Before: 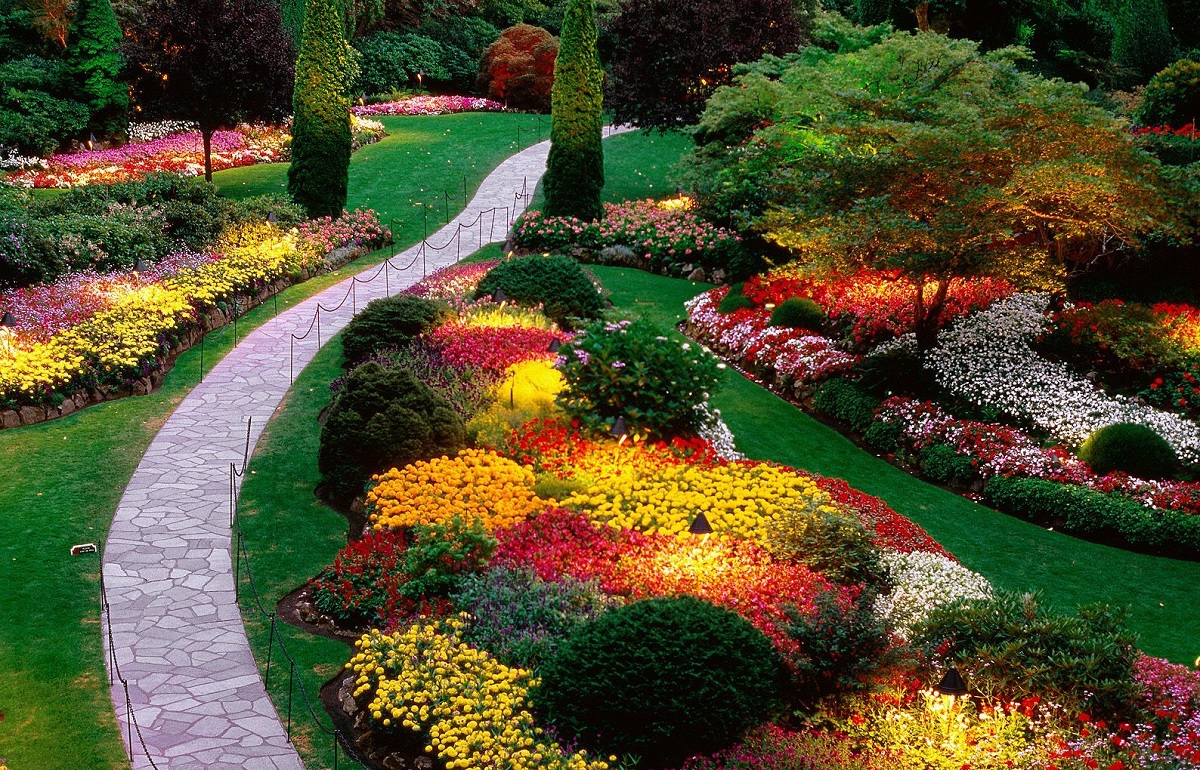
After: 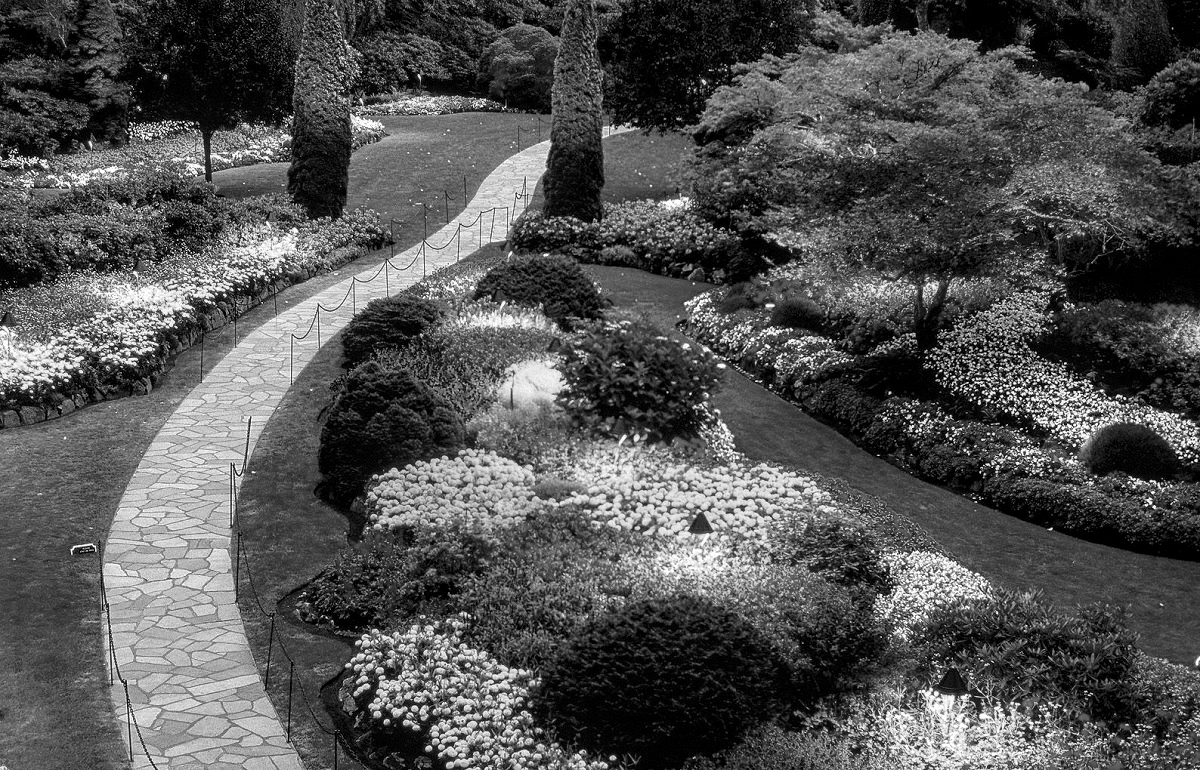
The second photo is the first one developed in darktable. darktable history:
color balance rgb: perceptual saturation grading › global saturation 20%, perceptual saturation grading › highlights -25%, perceptual saturation grading › shadows 25%
local contrast: on, module defaults
monochrome: on, module defaults
exposure: exposure 0.127 EV, compensate highlight preservation false
